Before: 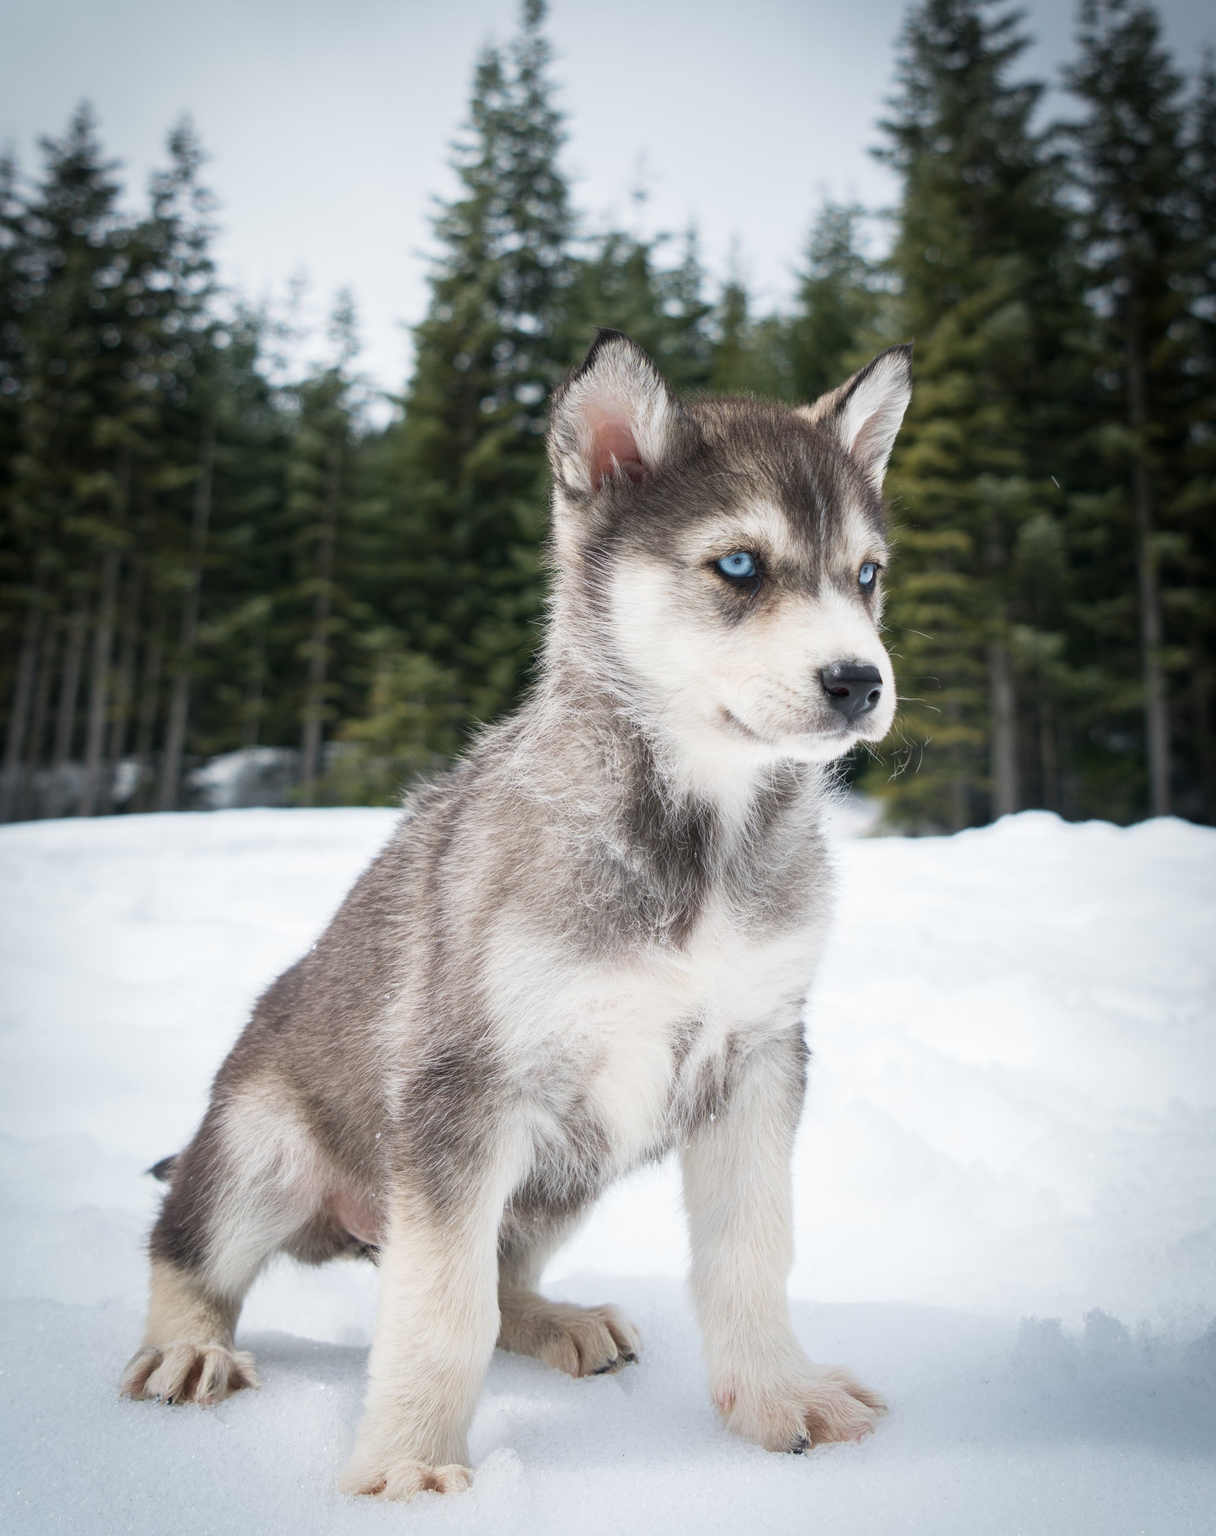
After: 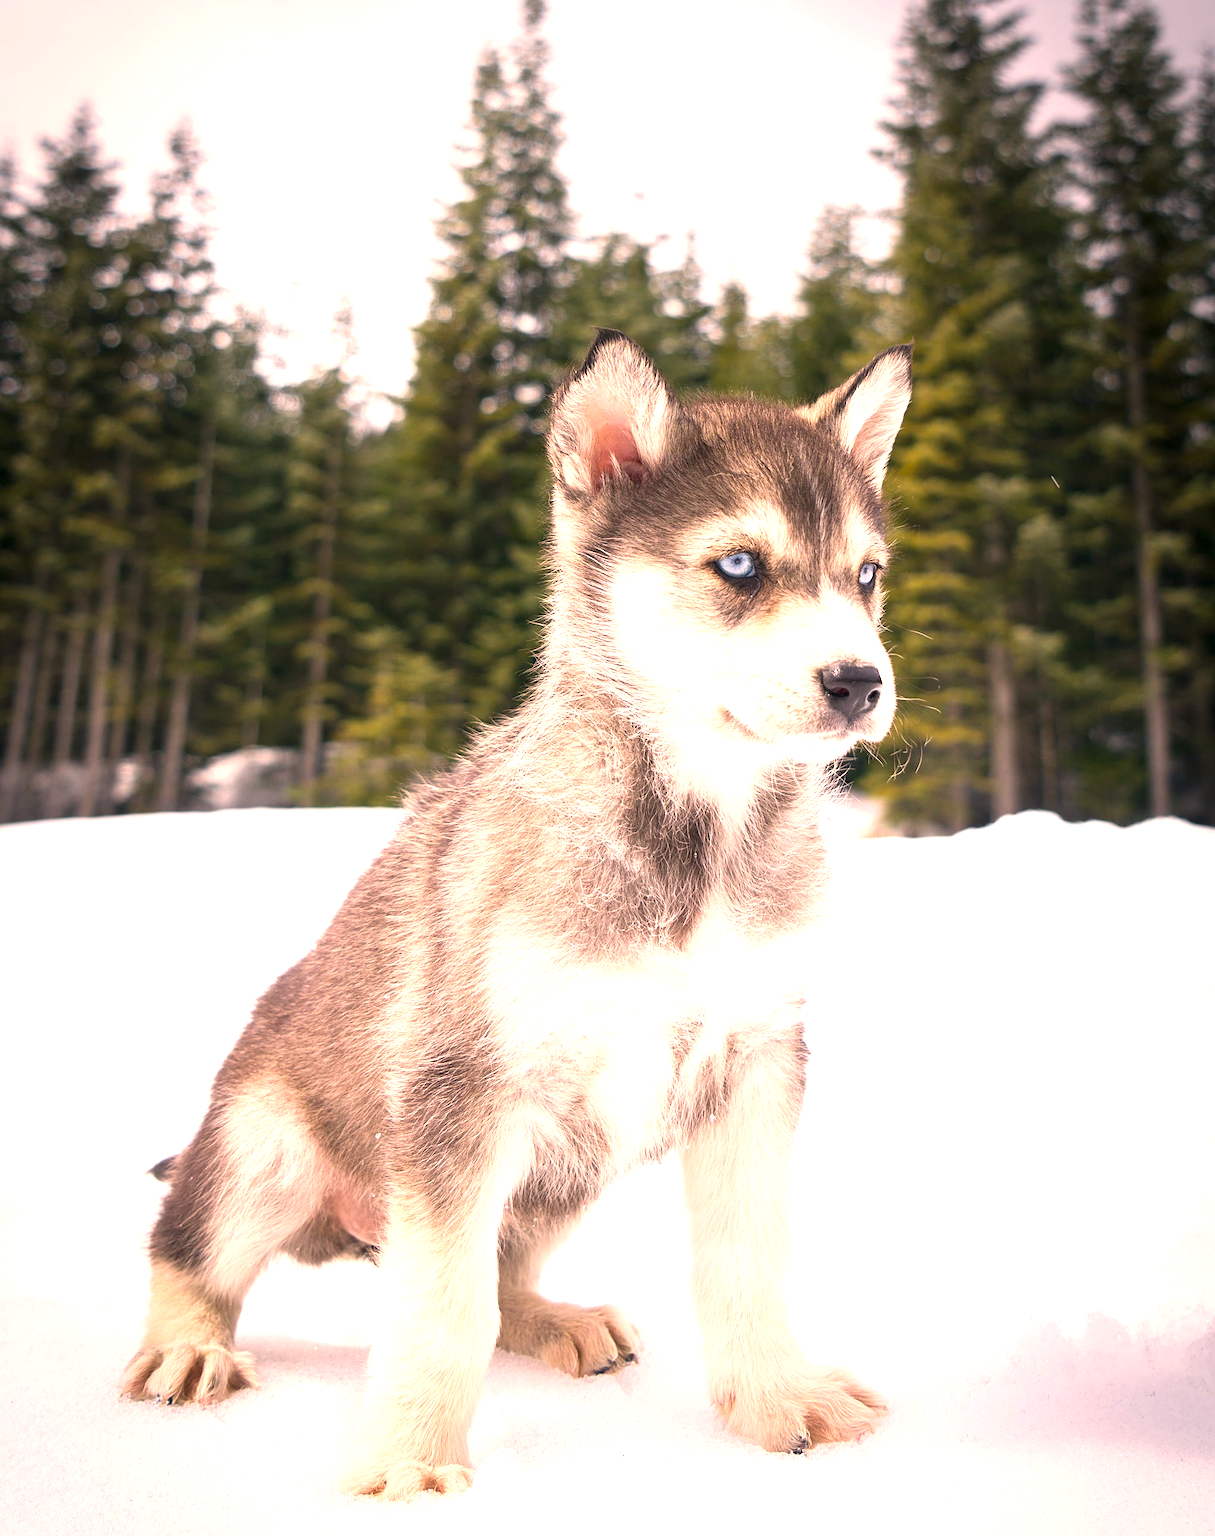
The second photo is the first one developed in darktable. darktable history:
color balance rgb: perceptual saturation grading › global saturation 20%, global vibrance 10%
color correction: highlights a* 21.16, highlights b* 19.61
exposure: exposure 1 EV, compensate highlight preservation false
sharpen: on, module defaults
